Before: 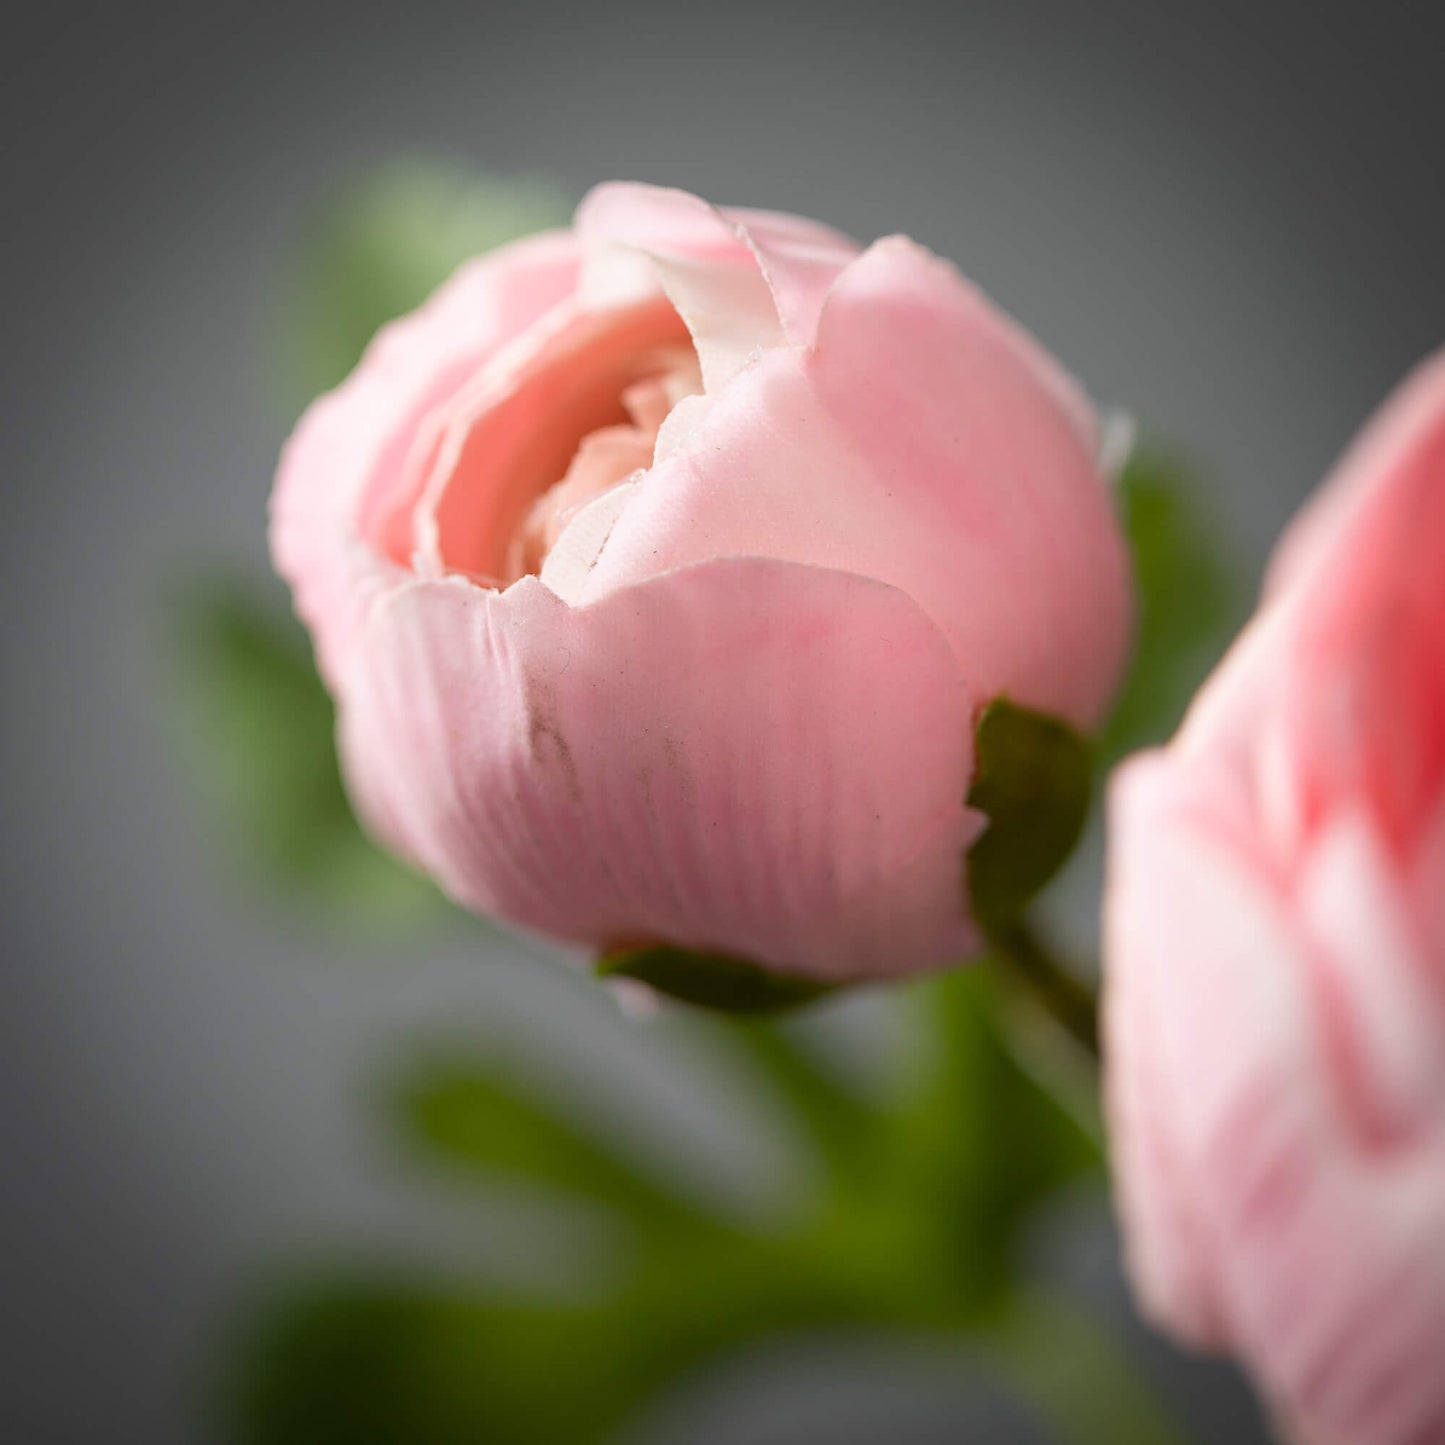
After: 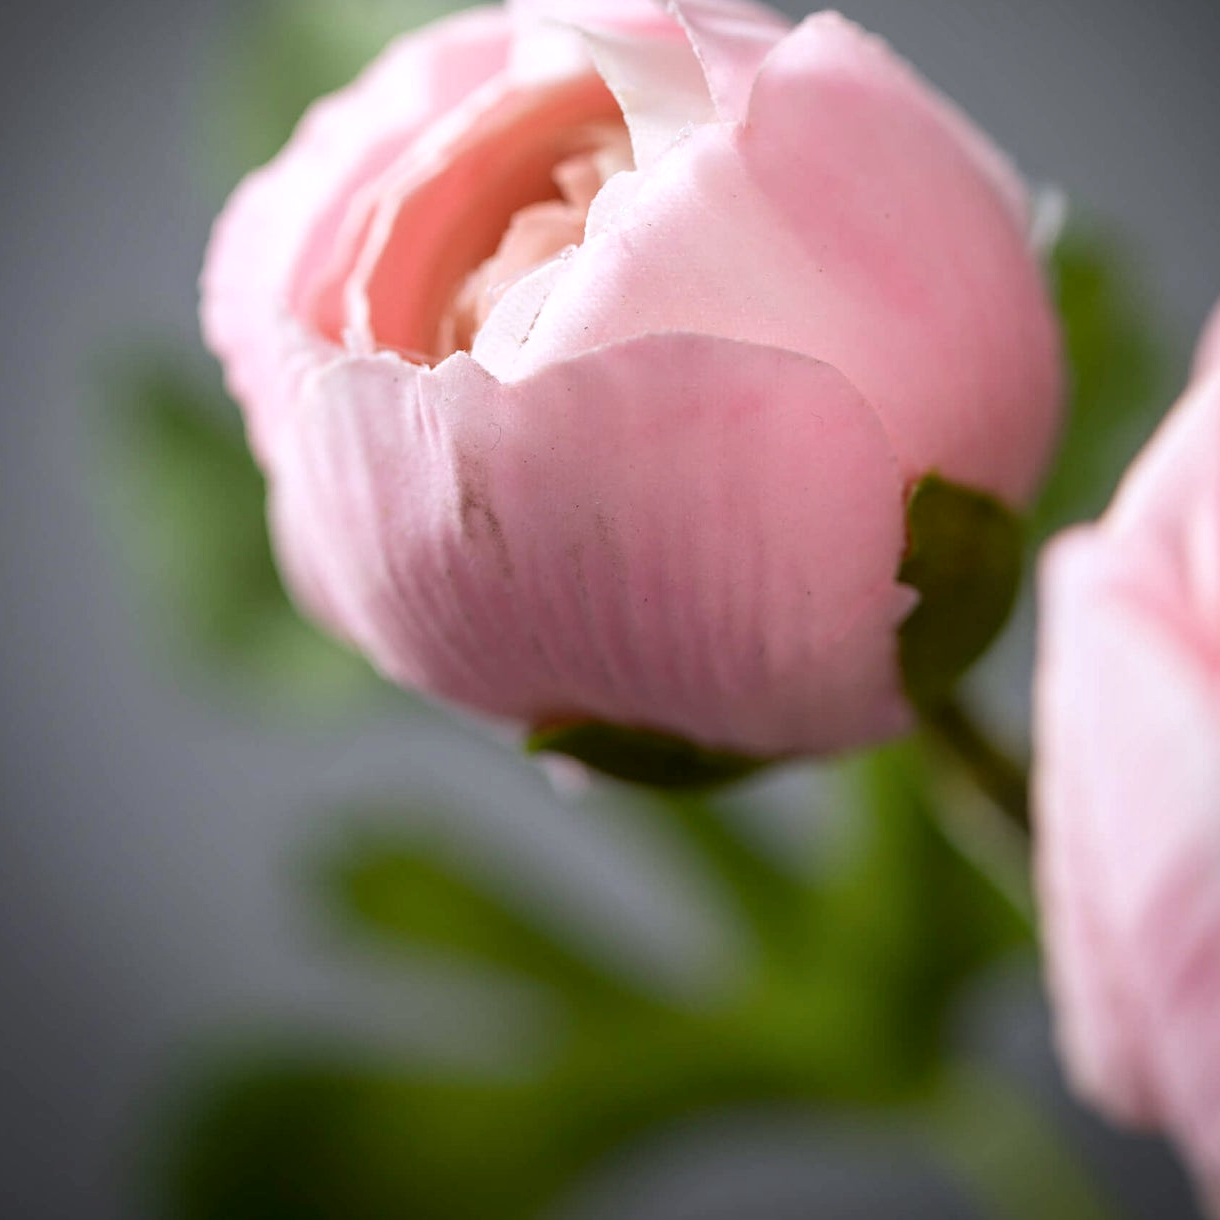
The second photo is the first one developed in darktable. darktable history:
local contrast: on, module defaults
white balance: red 0.984, blue 1.059
crop and rotate: left 4.842%, top 15.51%, right 10.668%
